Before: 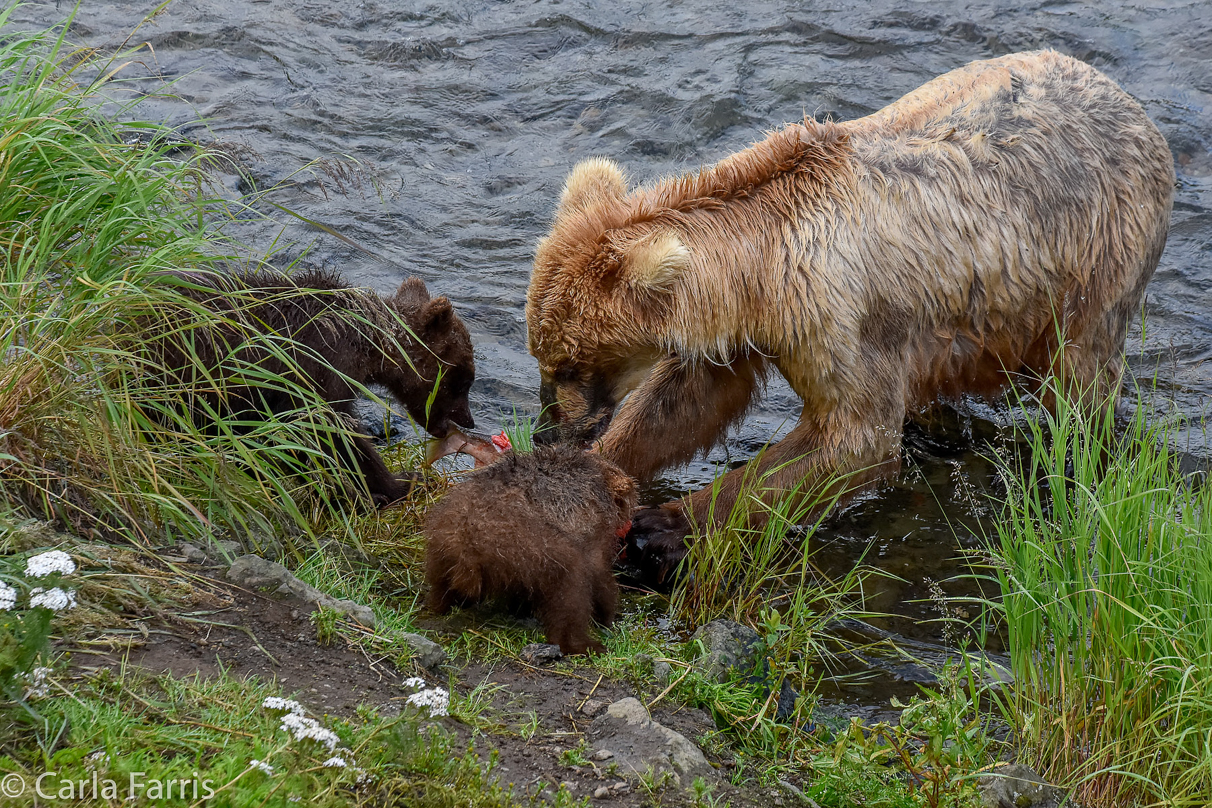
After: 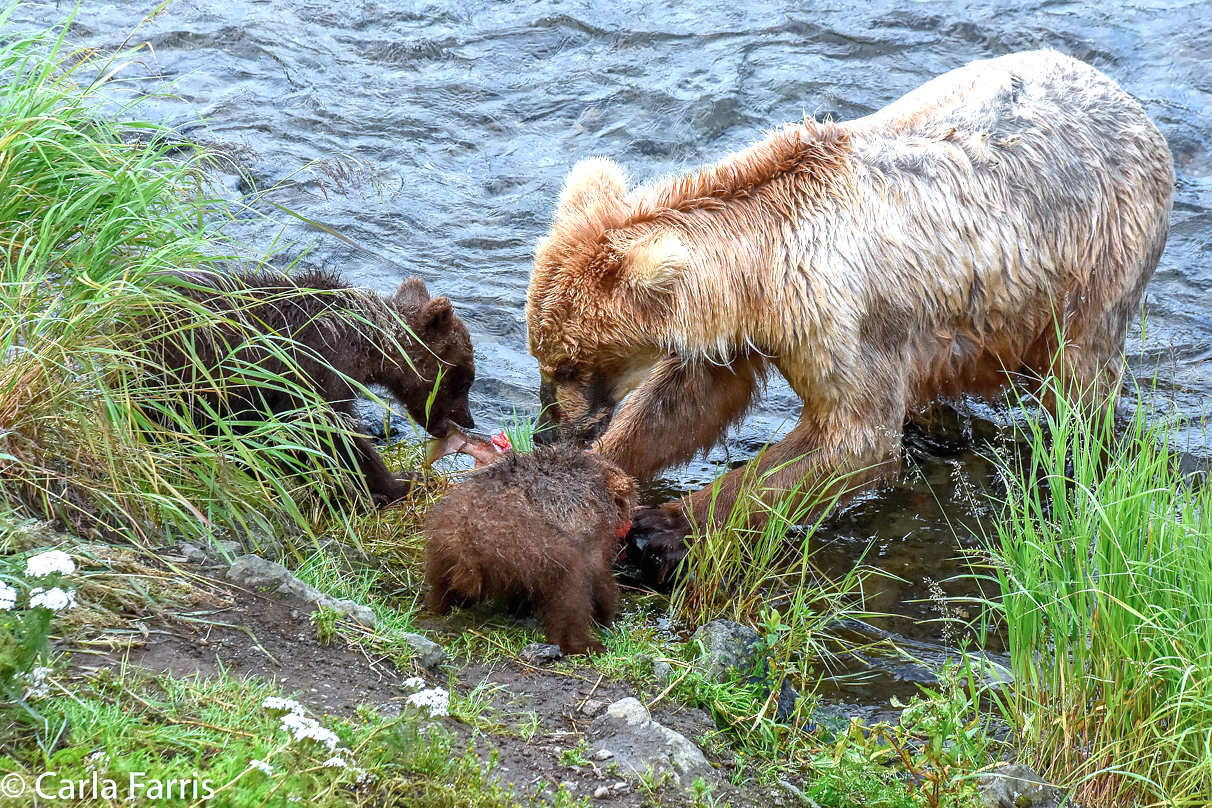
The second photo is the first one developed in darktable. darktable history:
color correction: highlights a* -4.18, highlights b* -10.81
exposure: black level correction 0, exposure 1.1 EV, compensate exposure bias true, compensate highlight preservation false
